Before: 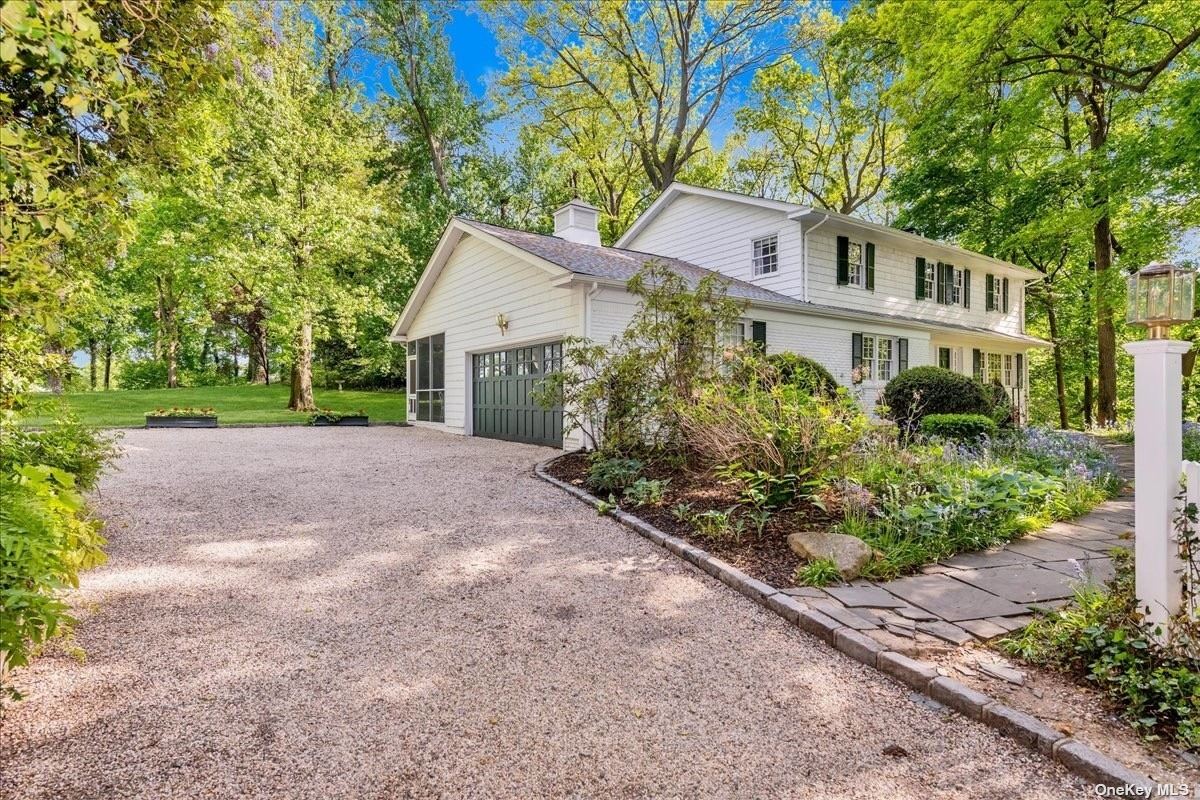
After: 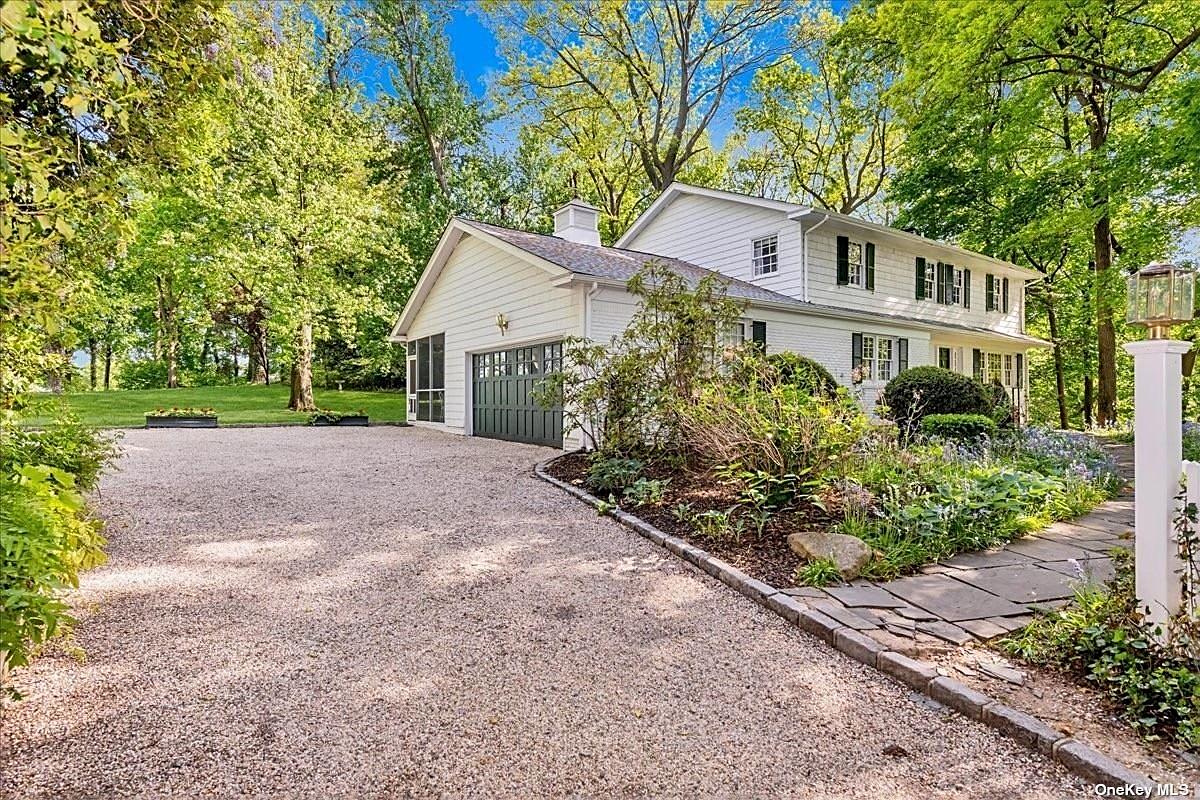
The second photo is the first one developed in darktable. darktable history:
sharpen: amount 0.589
